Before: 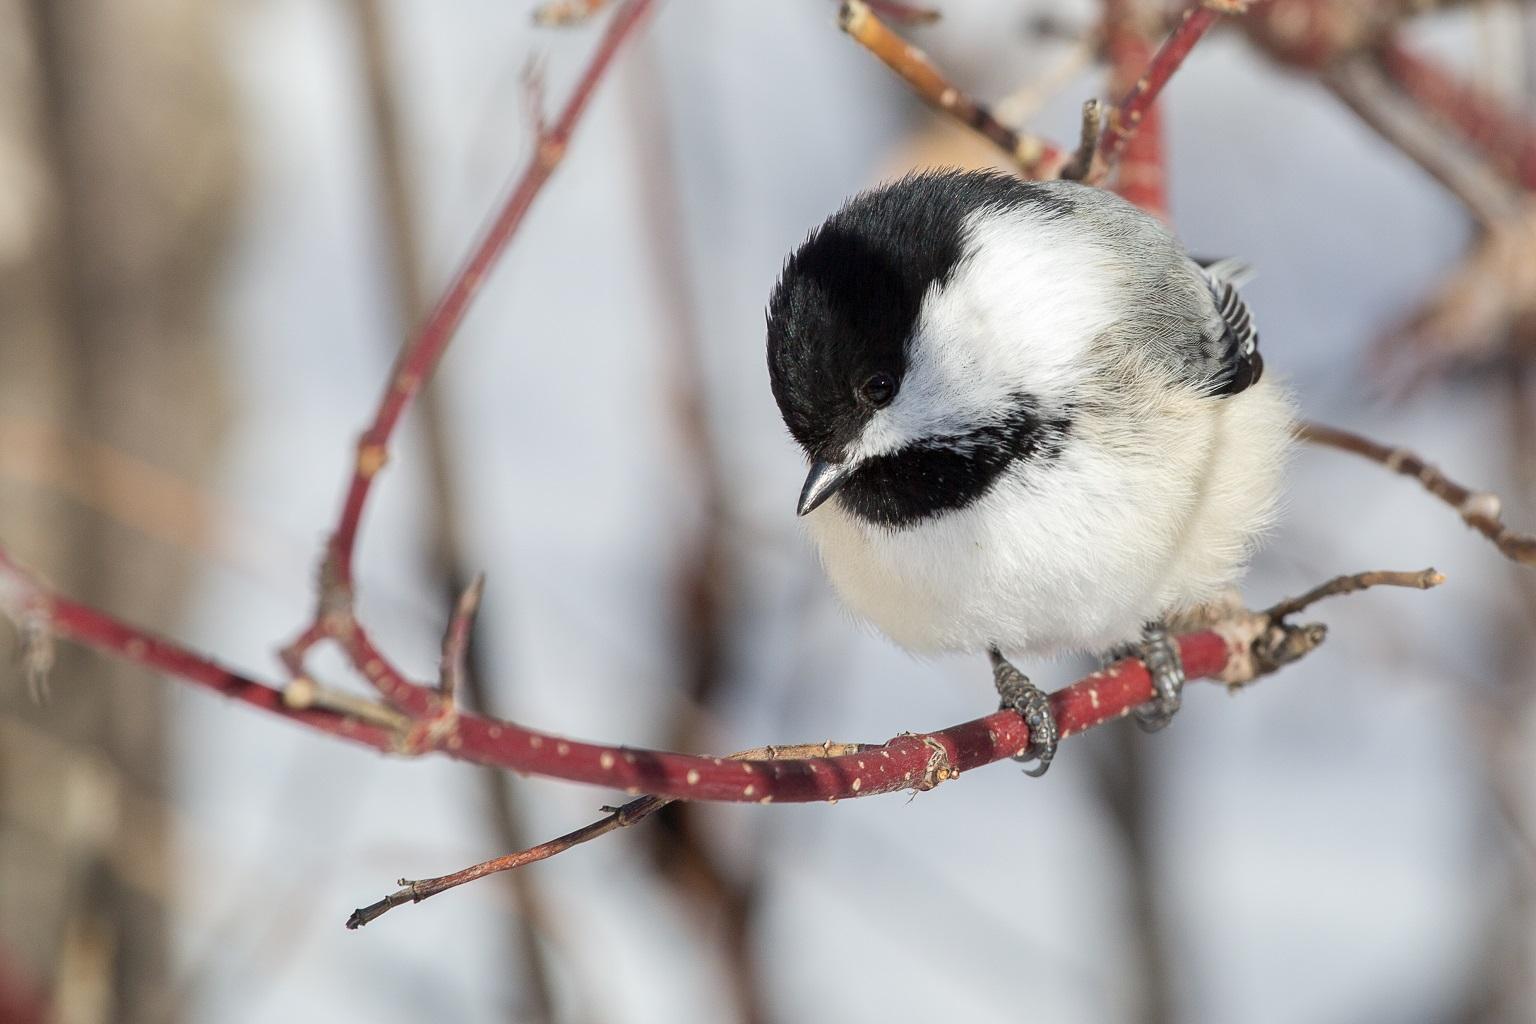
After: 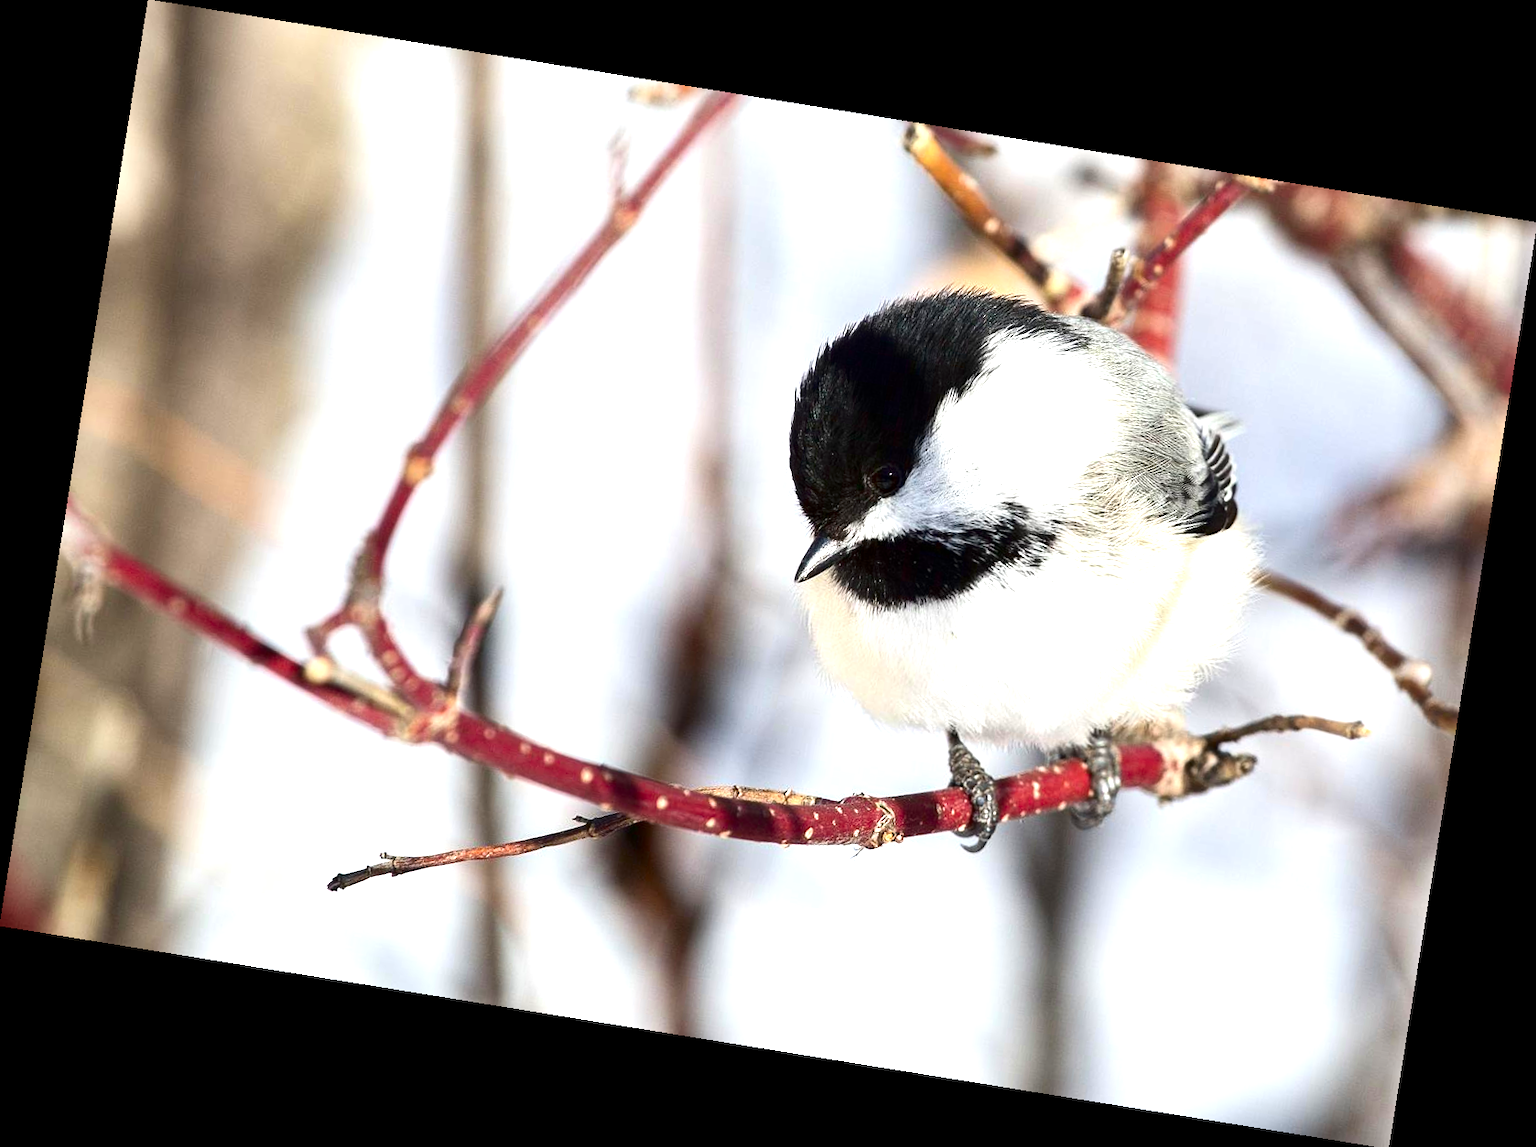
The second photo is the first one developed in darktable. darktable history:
contrast brightness saturation: contrast 0.13, brightness -0.24, saturation 0.14
exposure: black level correction 0, exposure 0.95 EV, compensate exposure bias true, compensate highlight preservation false
rotate and perspective: rotation 9.12°, automatic cropping off
